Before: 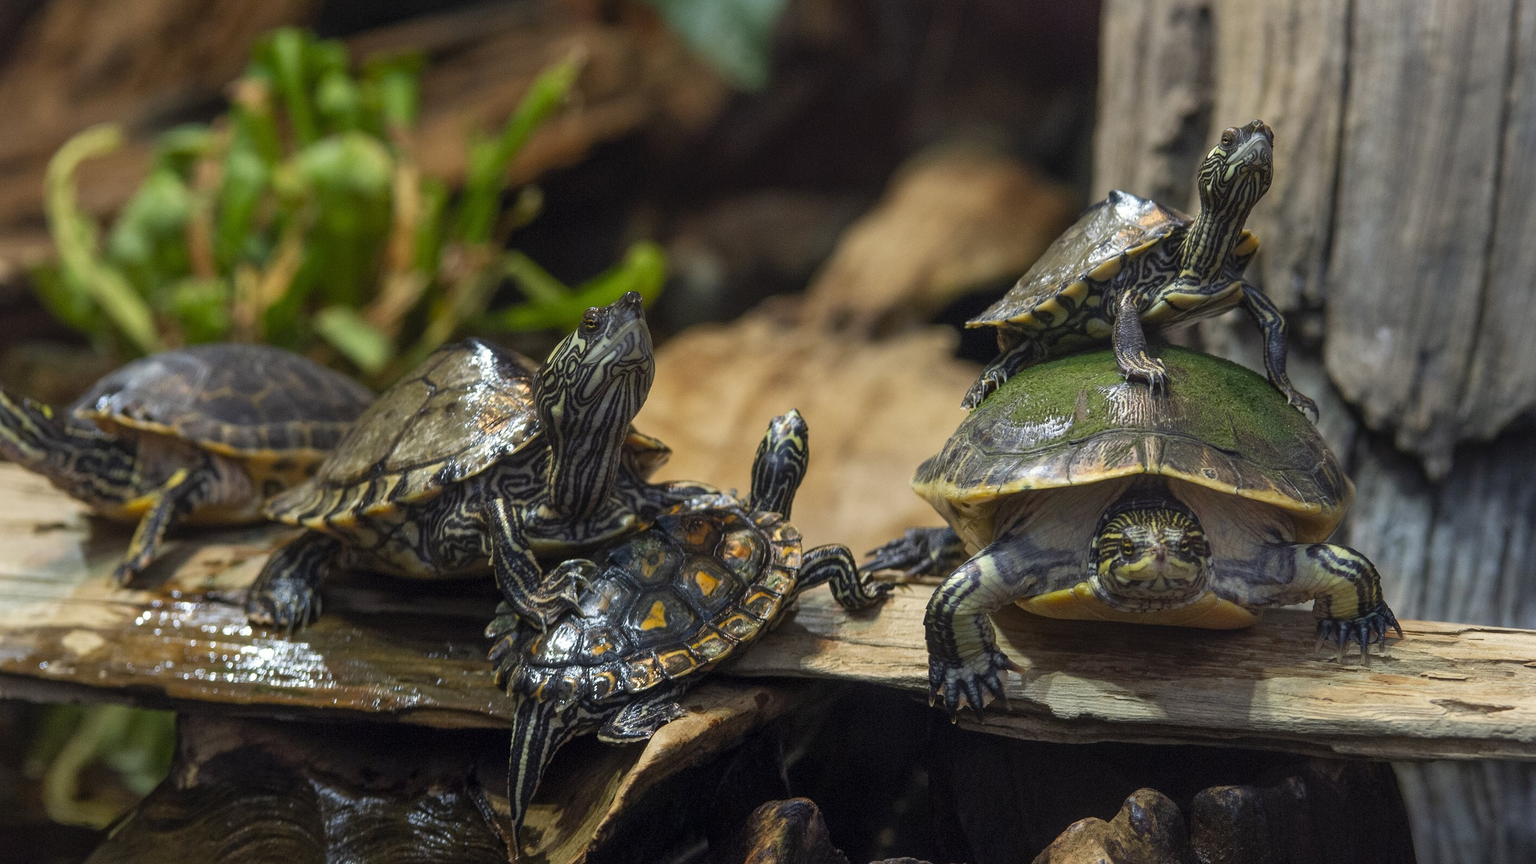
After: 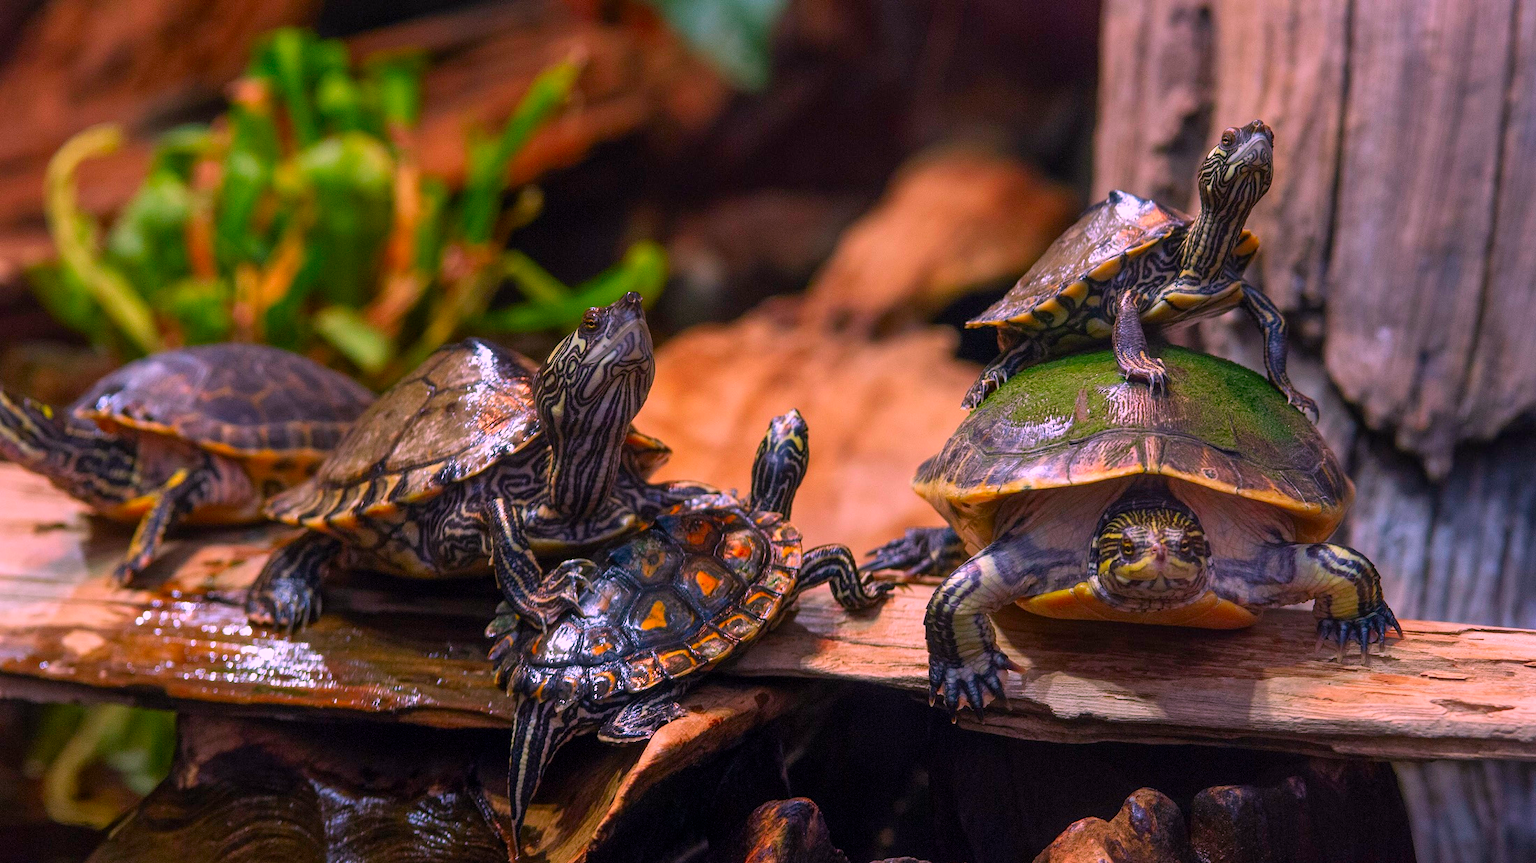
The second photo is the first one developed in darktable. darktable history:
color correction: highlights a* 19.29, highlights b* -11.87, saturation 1.7
